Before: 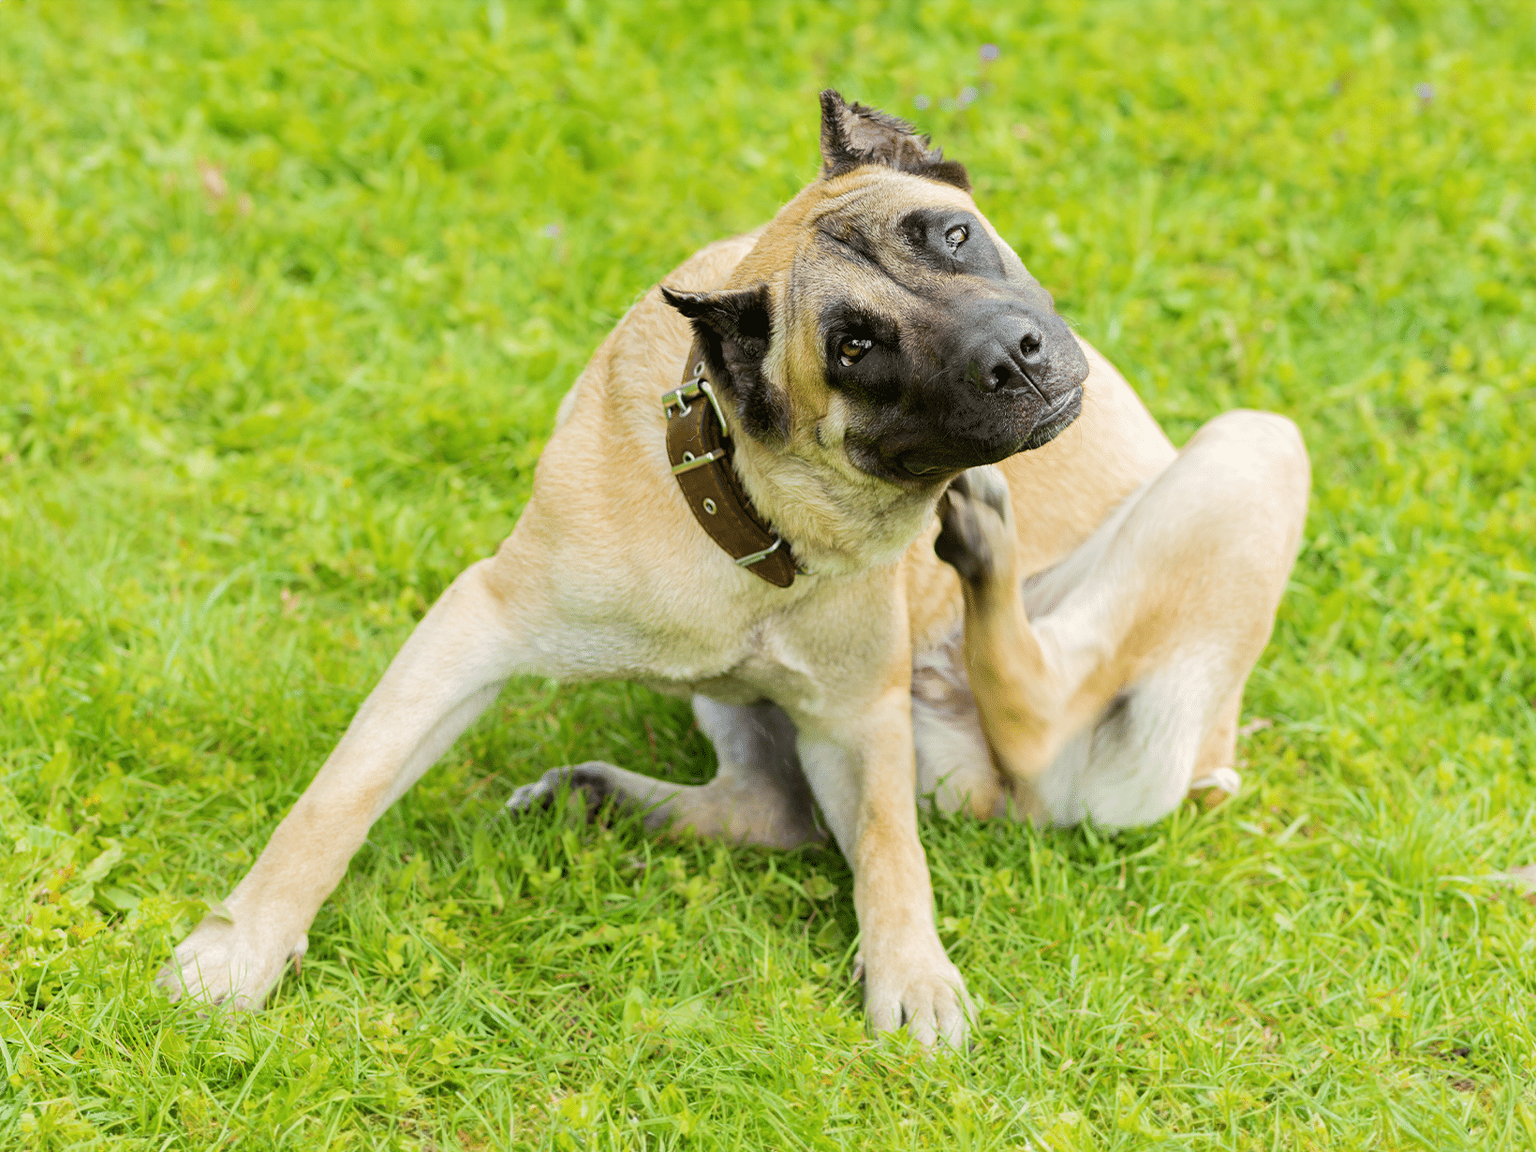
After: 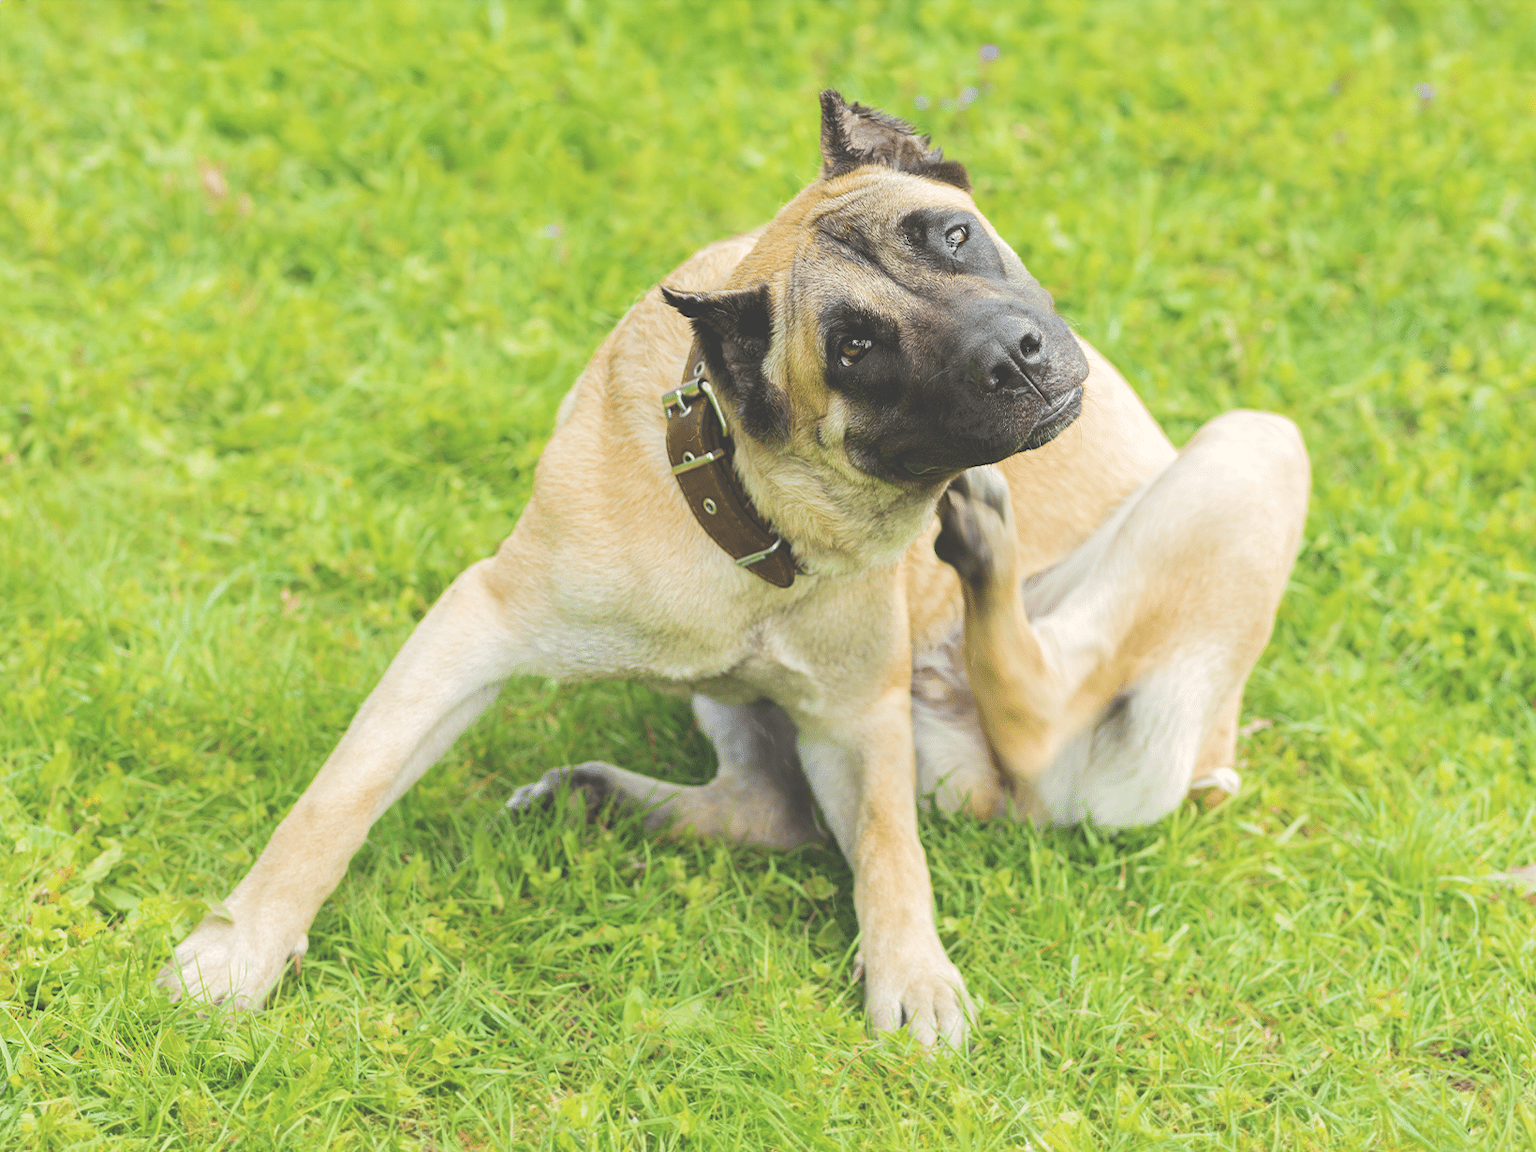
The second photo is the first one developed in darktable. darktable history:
exposure: black level correction -0.04, exposure 0.063 EV, compensate highlight preservation false
